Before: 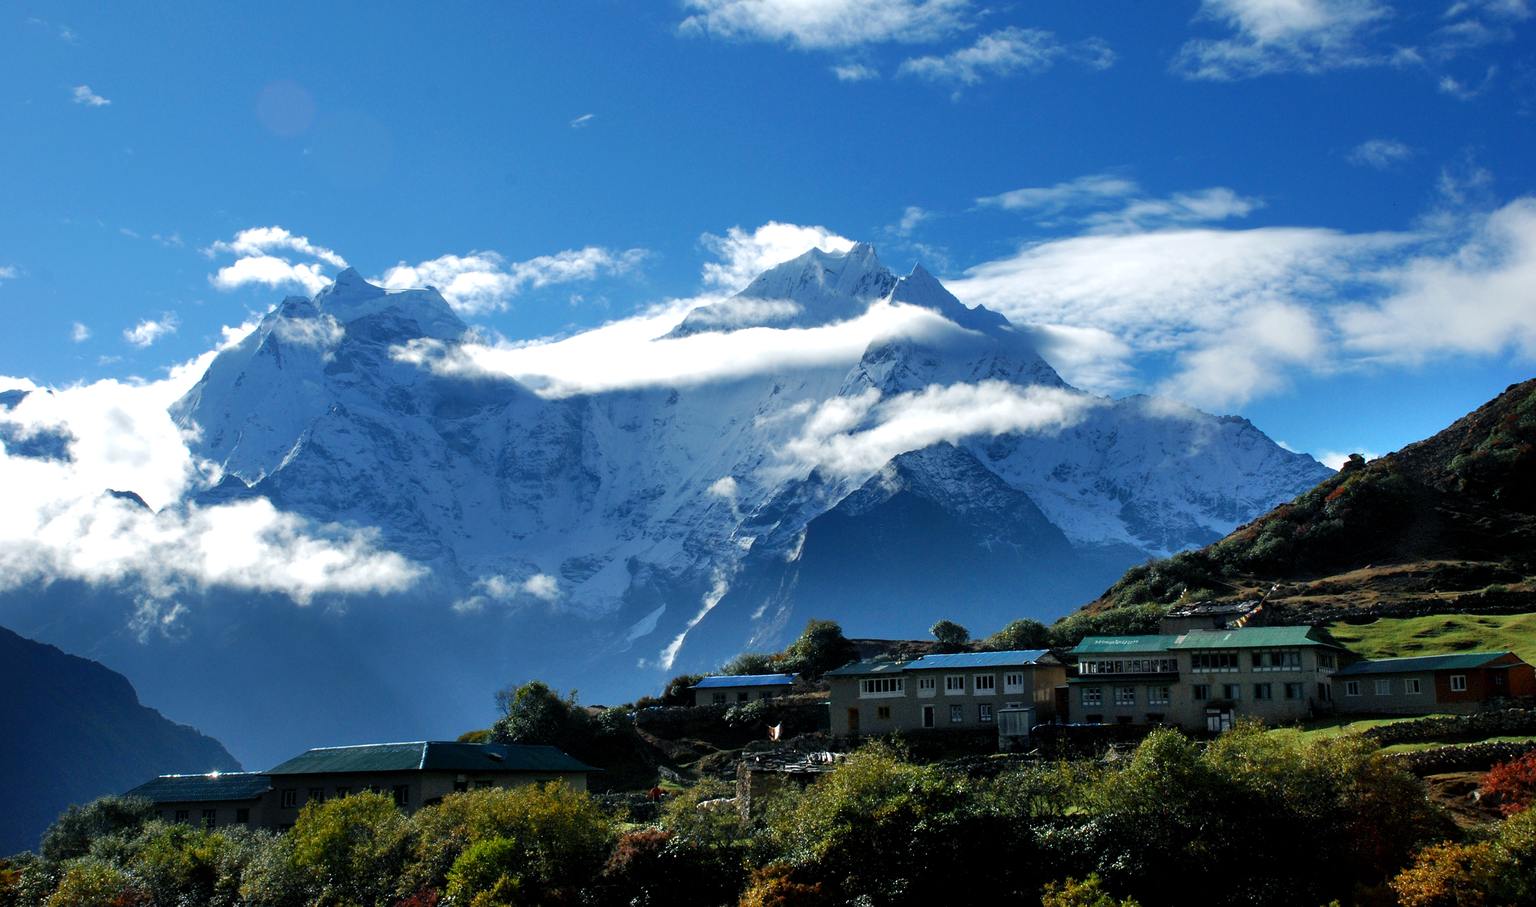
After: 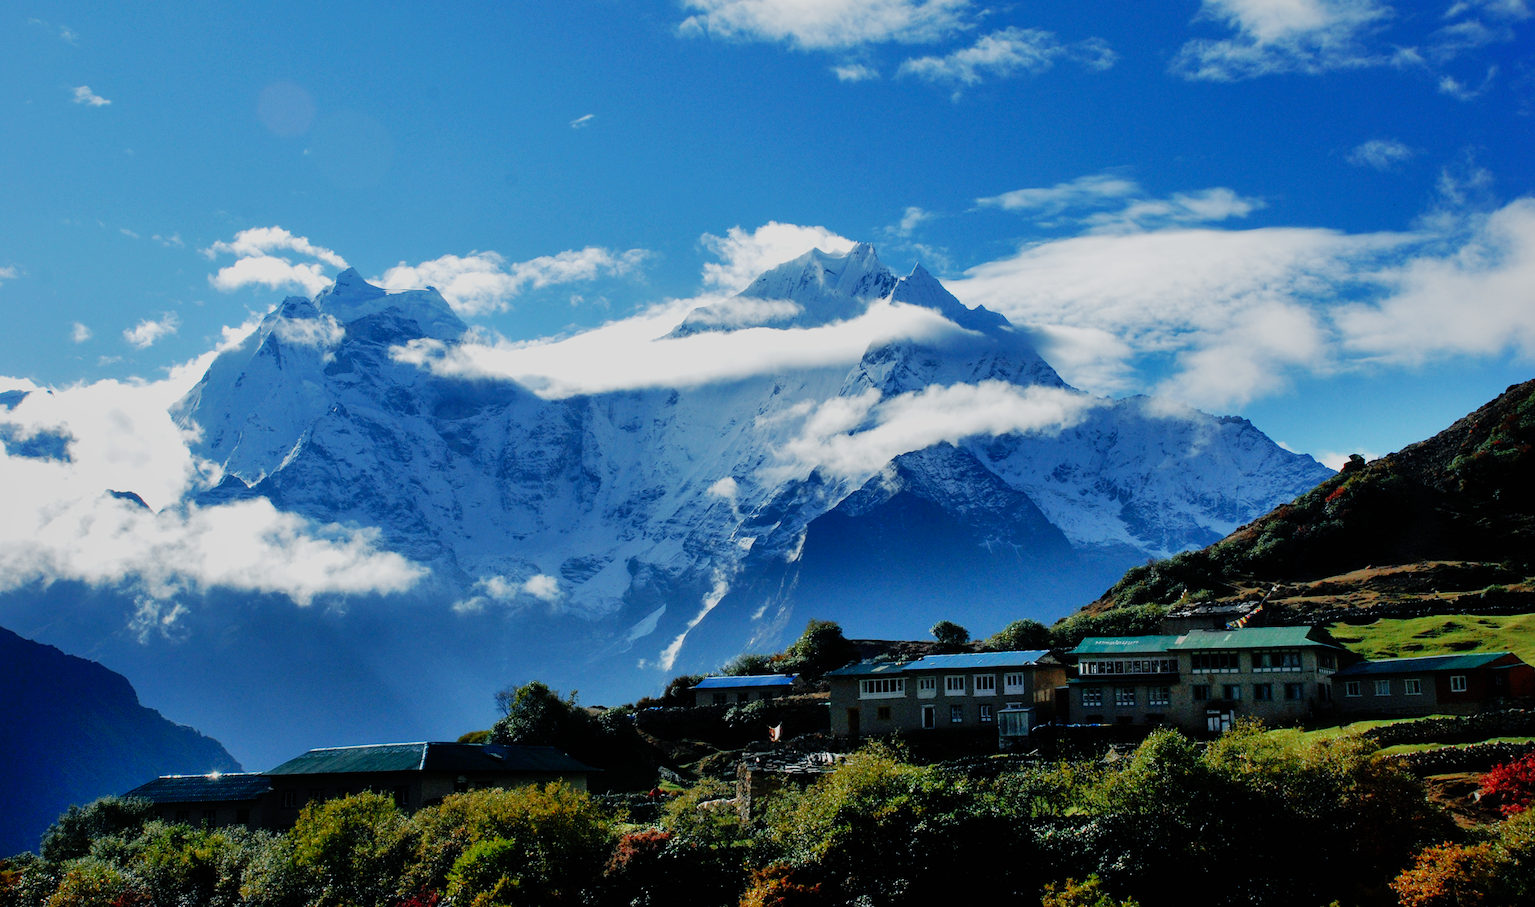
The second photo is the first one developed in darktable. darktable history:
sigmoid: contrast 1.7, skew -0.1, preserve hue 0%, red attenuation 0.1, red rotation 0.035, green attenuation 0.1, green rotation -0.017, blue attenuation 0.15, blue rotation -0.052, base primaries Rec2020
shadows and highlights: on, module defaults
